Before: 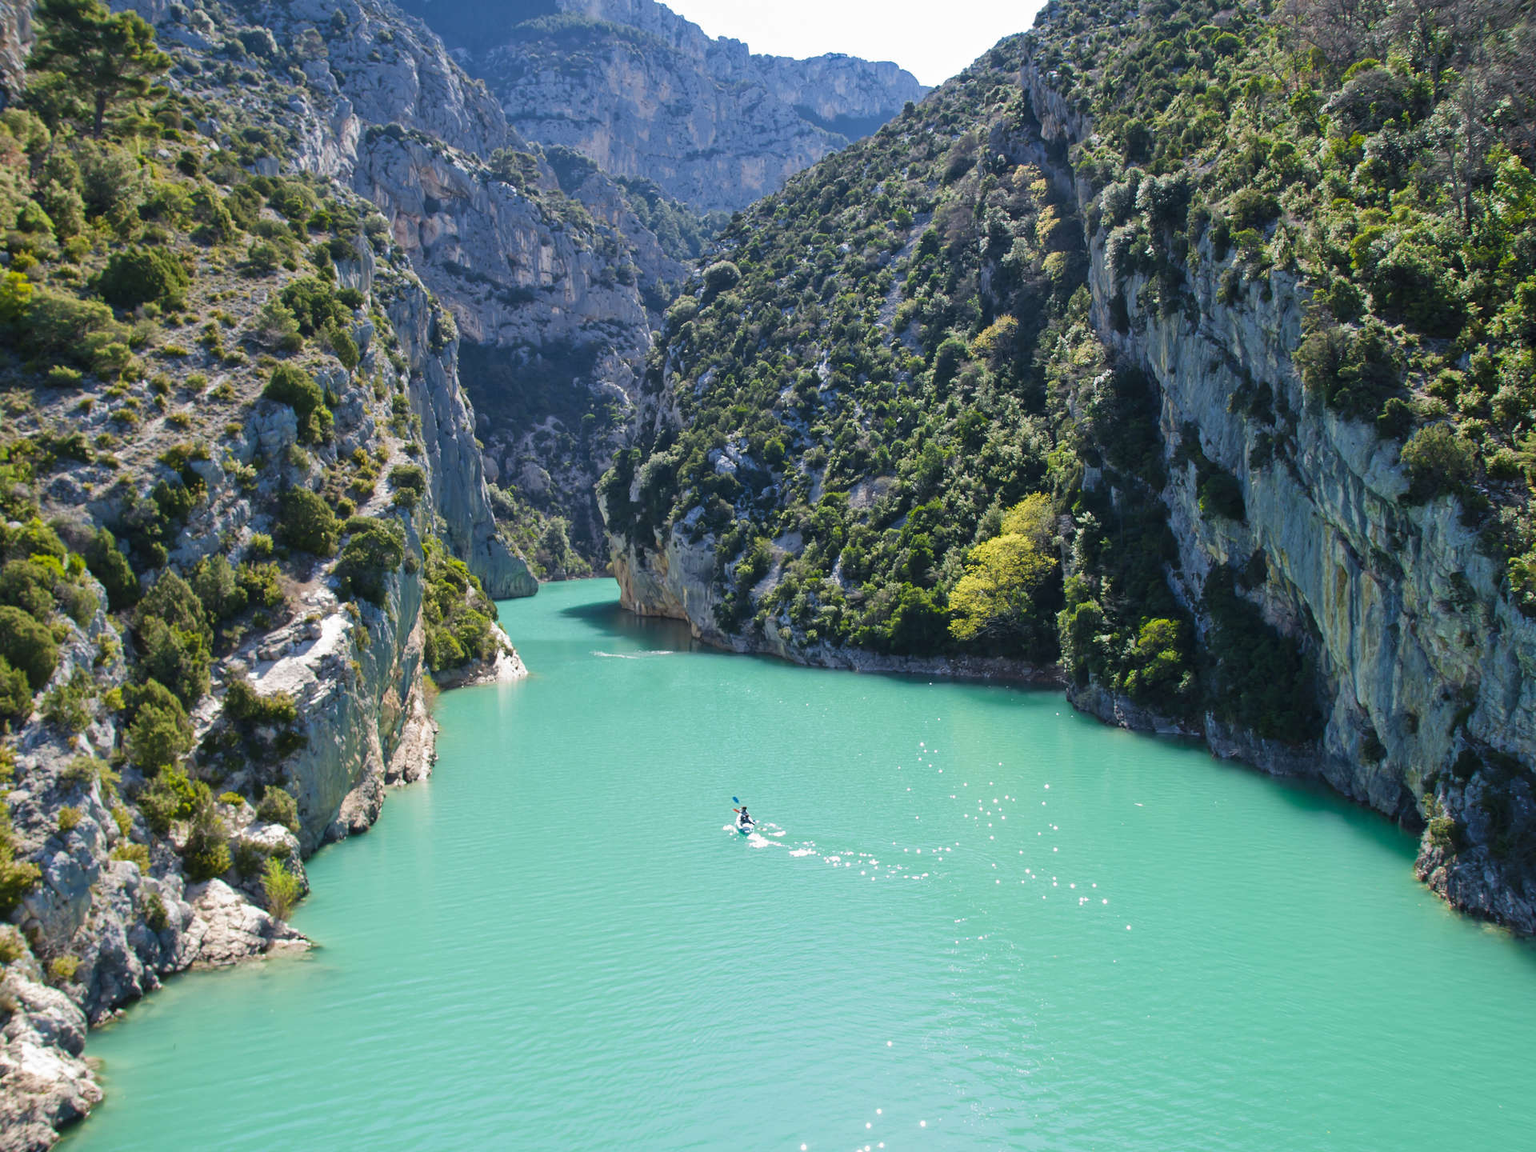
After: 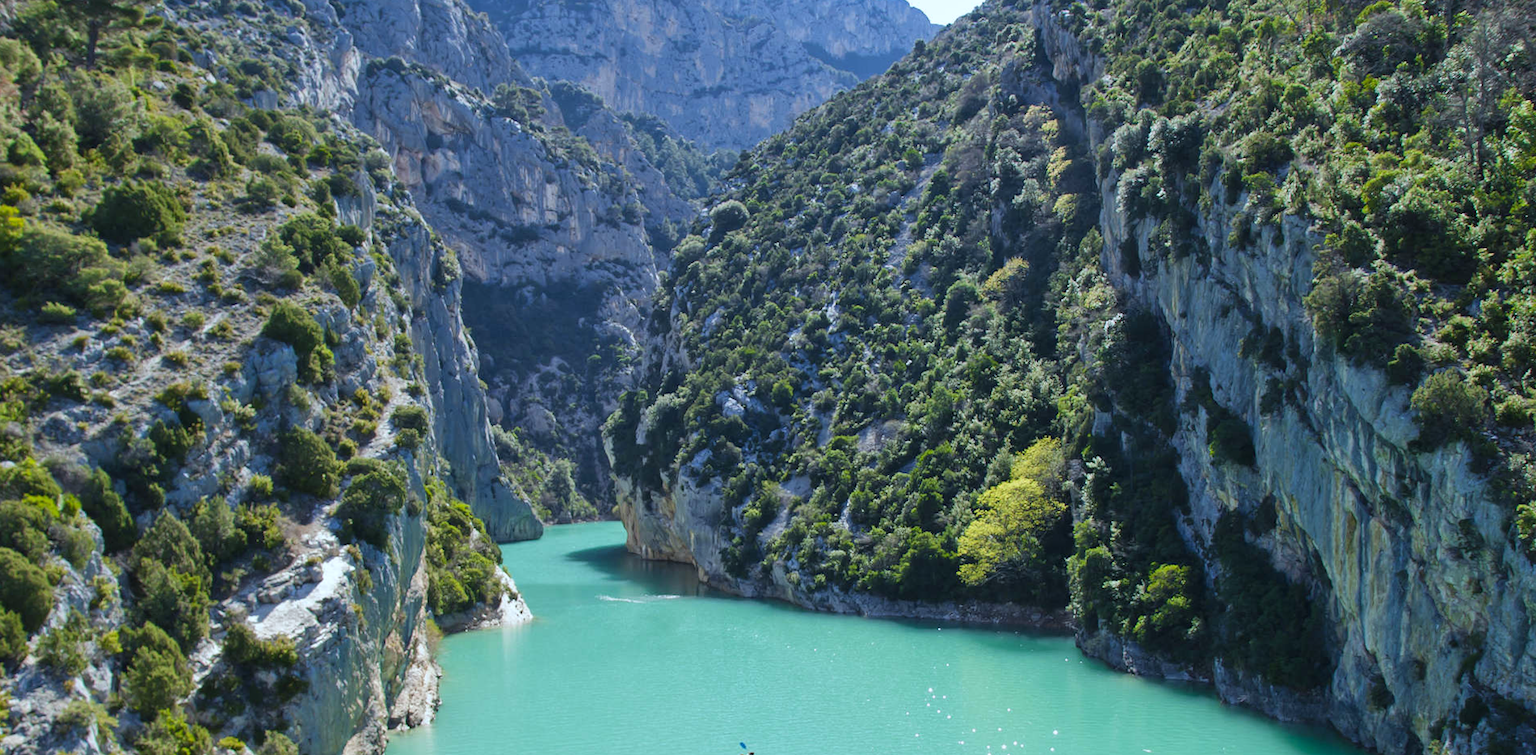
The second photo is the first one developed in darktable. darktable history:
white balance: red 0.925, blue 1.046
crop and rotate: top 4.848%, bottom 29.503%
rotate and perspective: rotation 0.174°, lens shift (vertical) 0.013, lens shift (horizontal) 0.019, shear 0.001, automatic cropping original format, crop left 0.007, crop right 0.991, crop top 0.016, crop bottom 0.997
